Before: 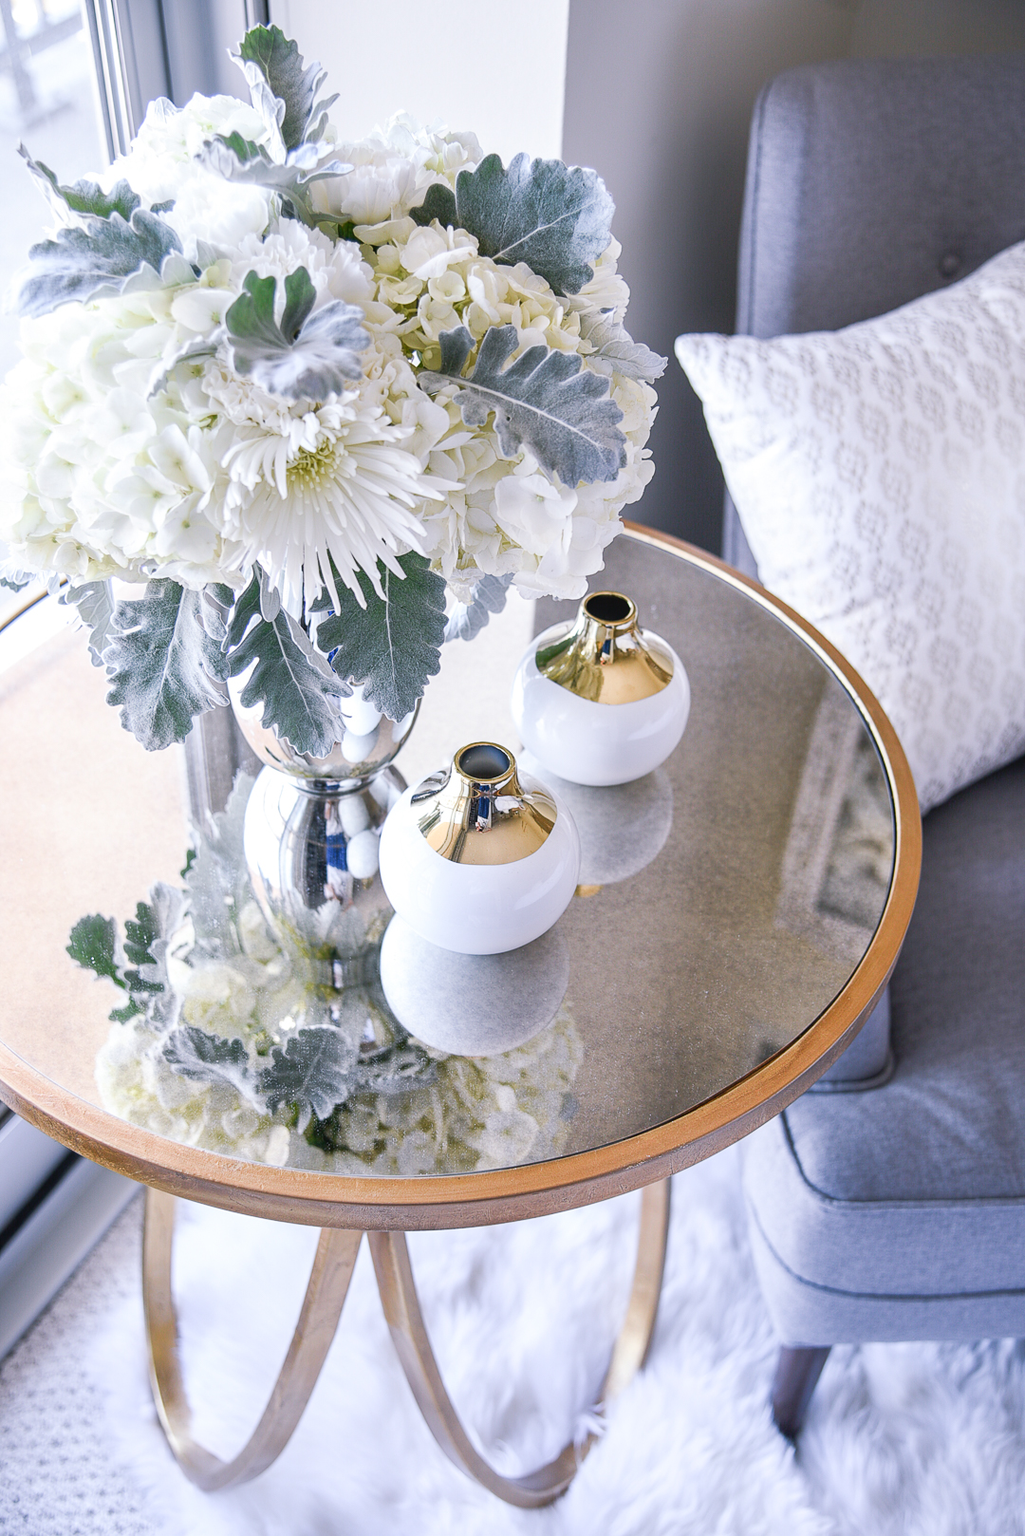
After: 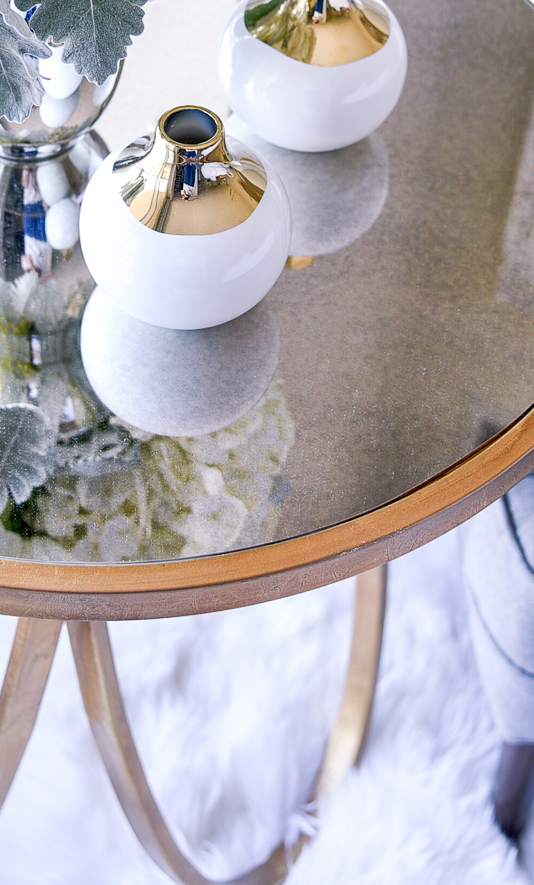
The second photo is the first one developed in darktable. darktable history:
exposure: black level correction 0.01, exposure 0.011 EV, compensate highlight preservation false
crop: left 29.672%, top 41.786%, right 20.851%, bottom 3.487%
